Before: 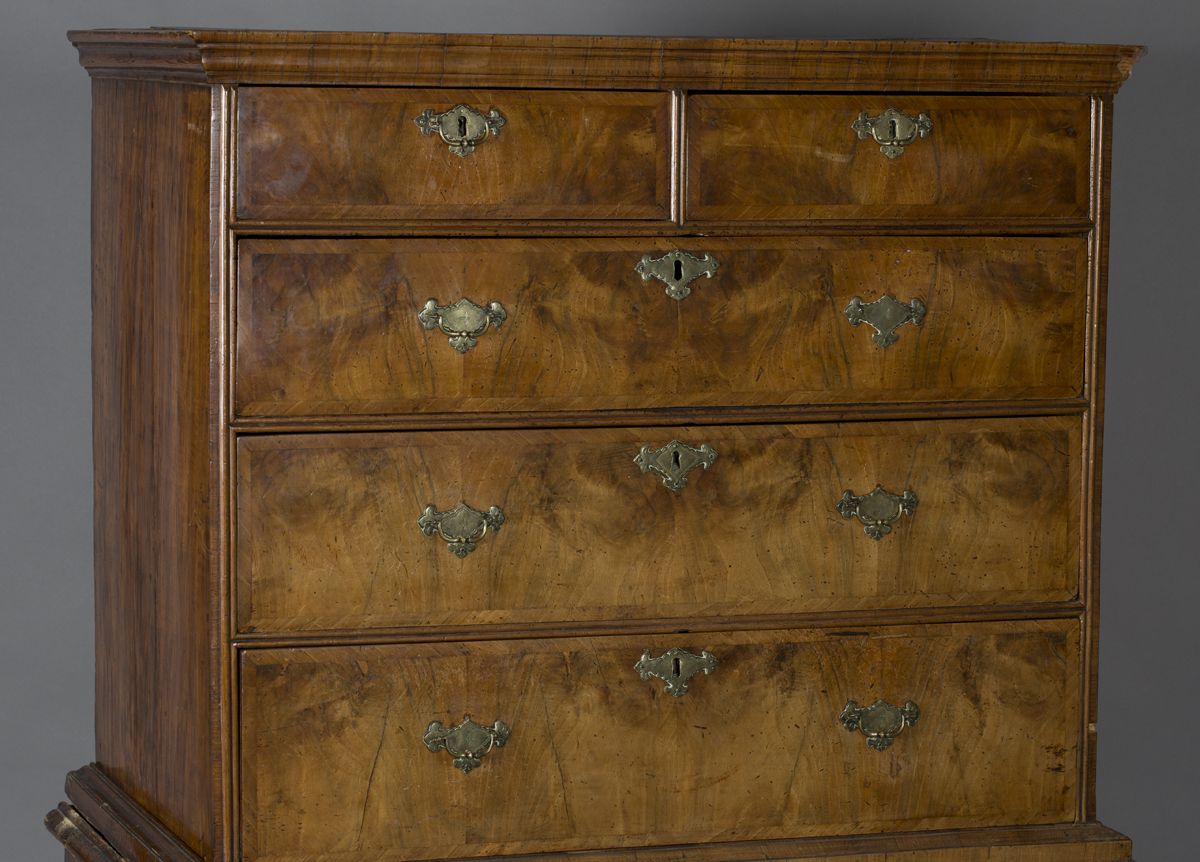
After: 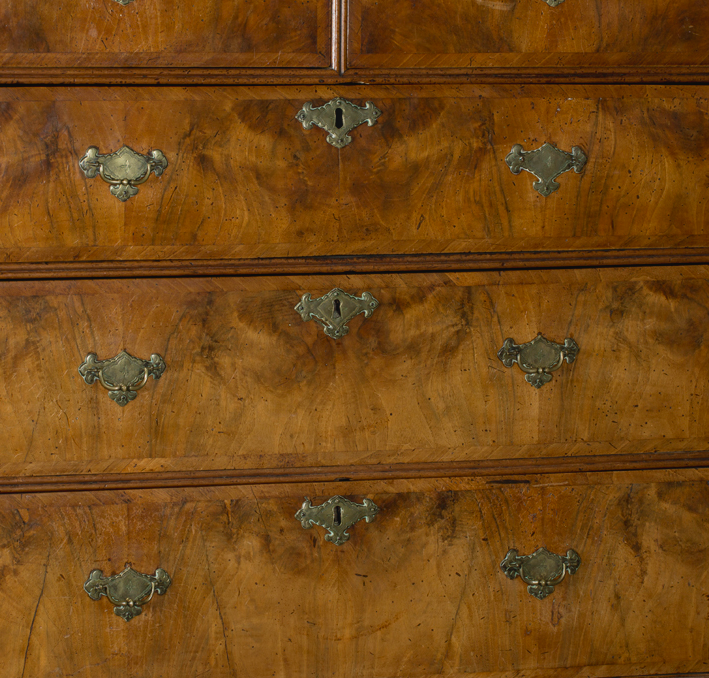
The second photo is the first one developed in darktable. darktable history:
crop and rotate: left 28.256%, top 17.734%, right 12.656%, bottom 3.573%
local contrast: on, module defaults
lowpass: radius 0.1, contrast 0.85, saturation 1.1, unbound 0
